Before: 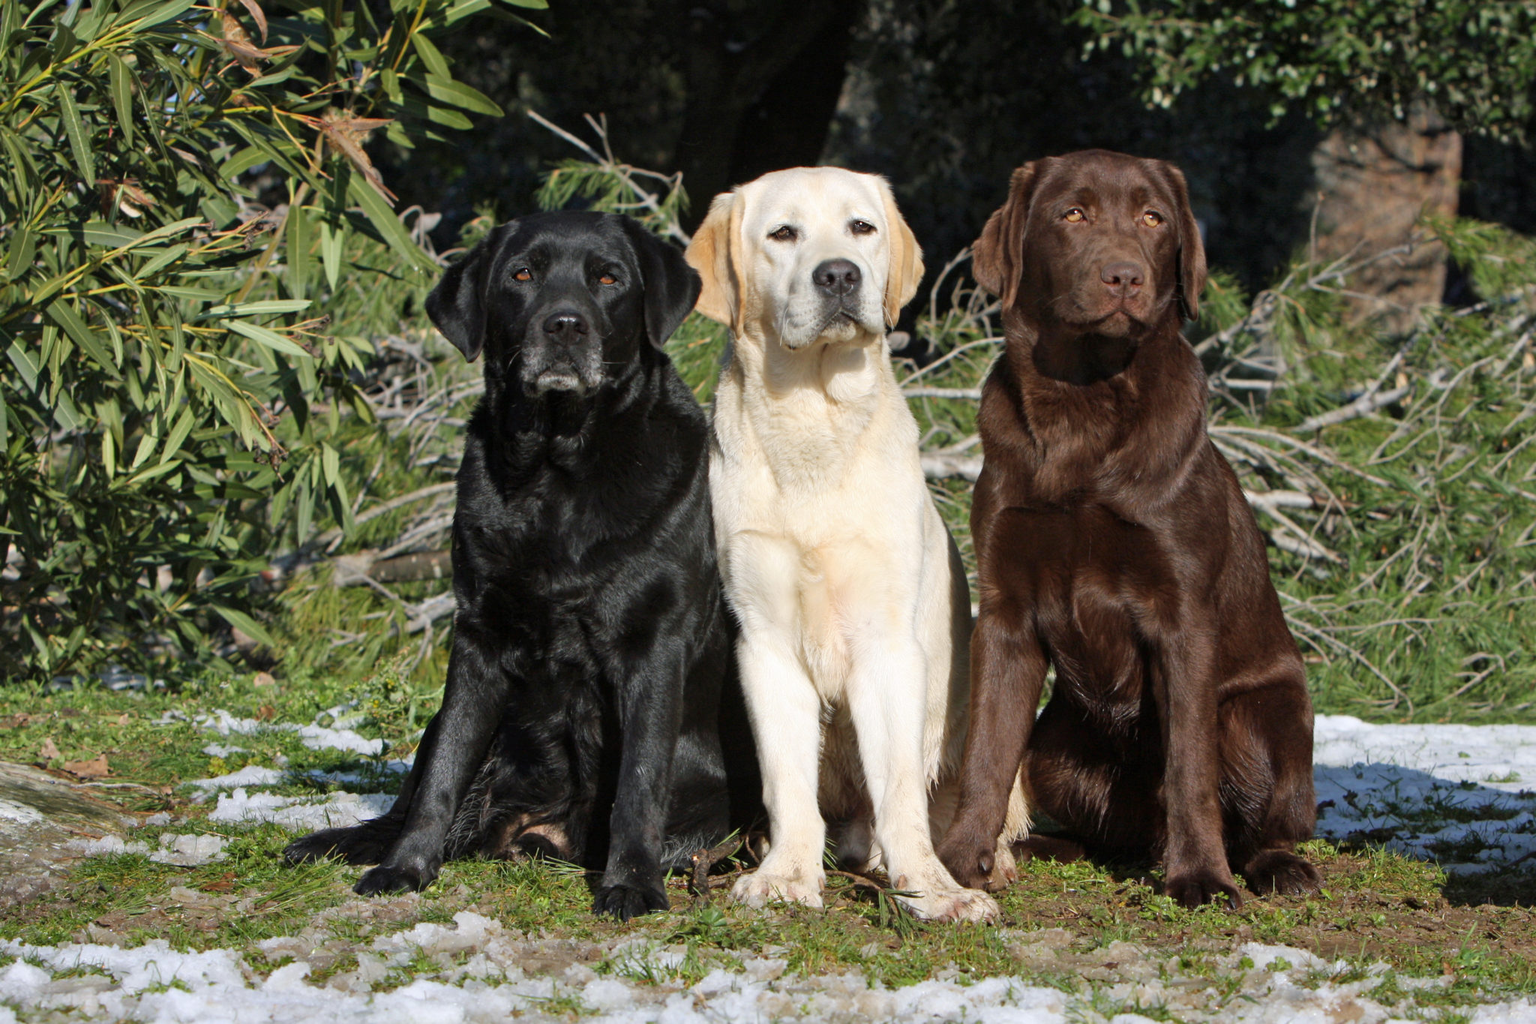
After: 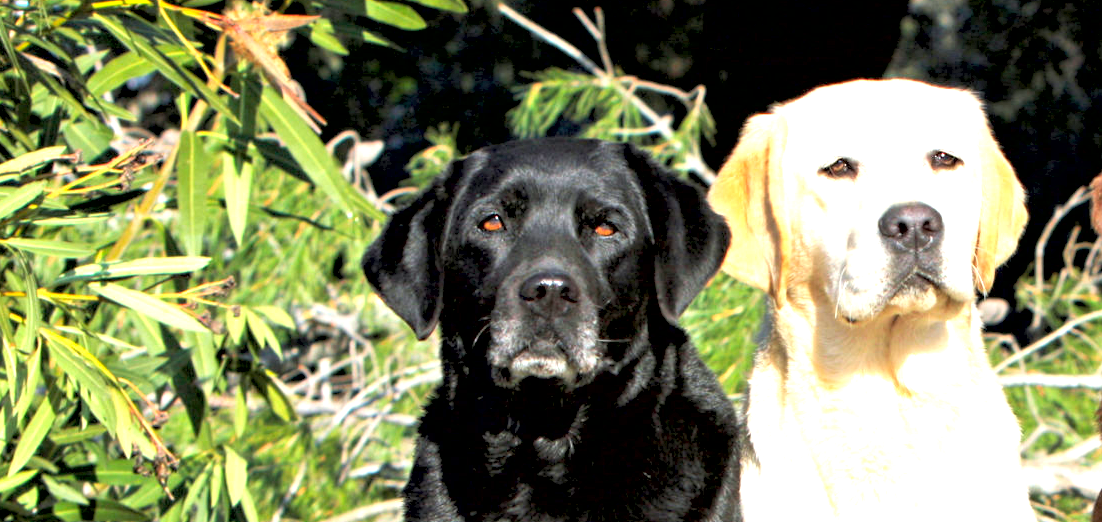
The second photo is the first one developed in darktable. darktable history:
crop: left 10.057%, top 10.494%, right 36.097%, bottom 51.242%
tone curve: curves: ch0 [(0, 0) (0.536, 0.402) (1, 1)], preserve colors none
contrast brightness saturation: brightness 0.28
exposure: black level correction 0.009, exposure 1.427 EV, compensate exposure bias true, compensate highlight preservation false
